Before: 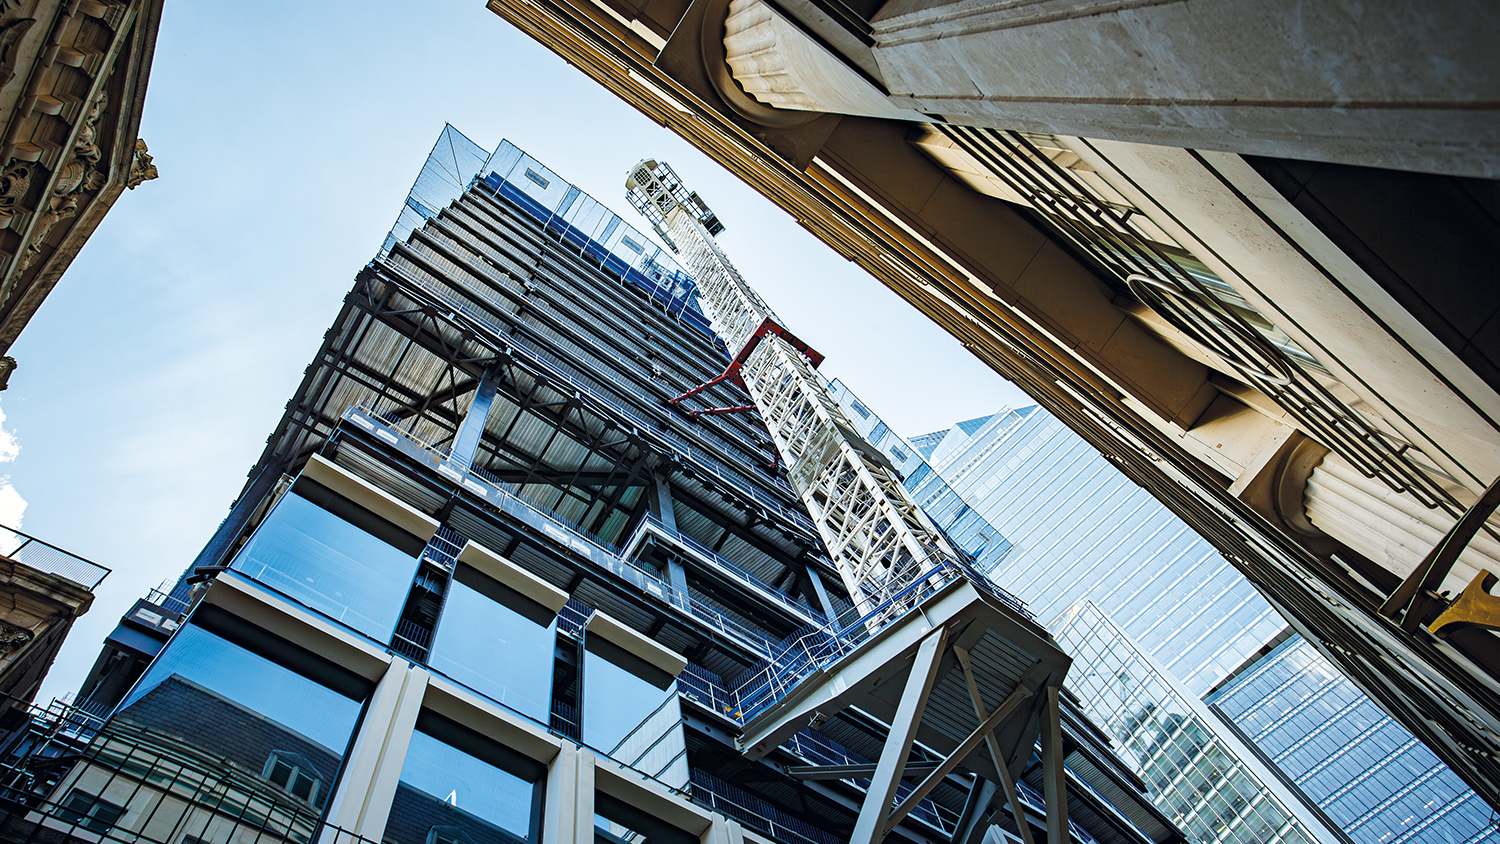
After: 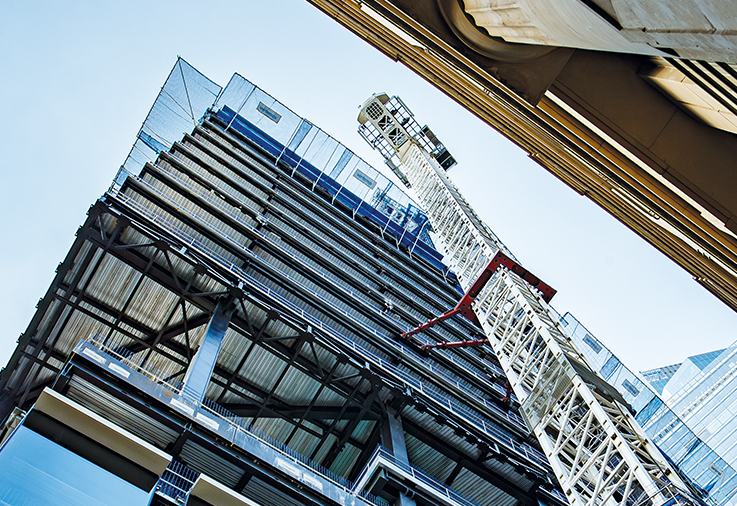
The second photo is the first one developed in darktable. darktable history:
crop: left 17.874%, top 7.888%, right 32.933%, bottom 32.158%
